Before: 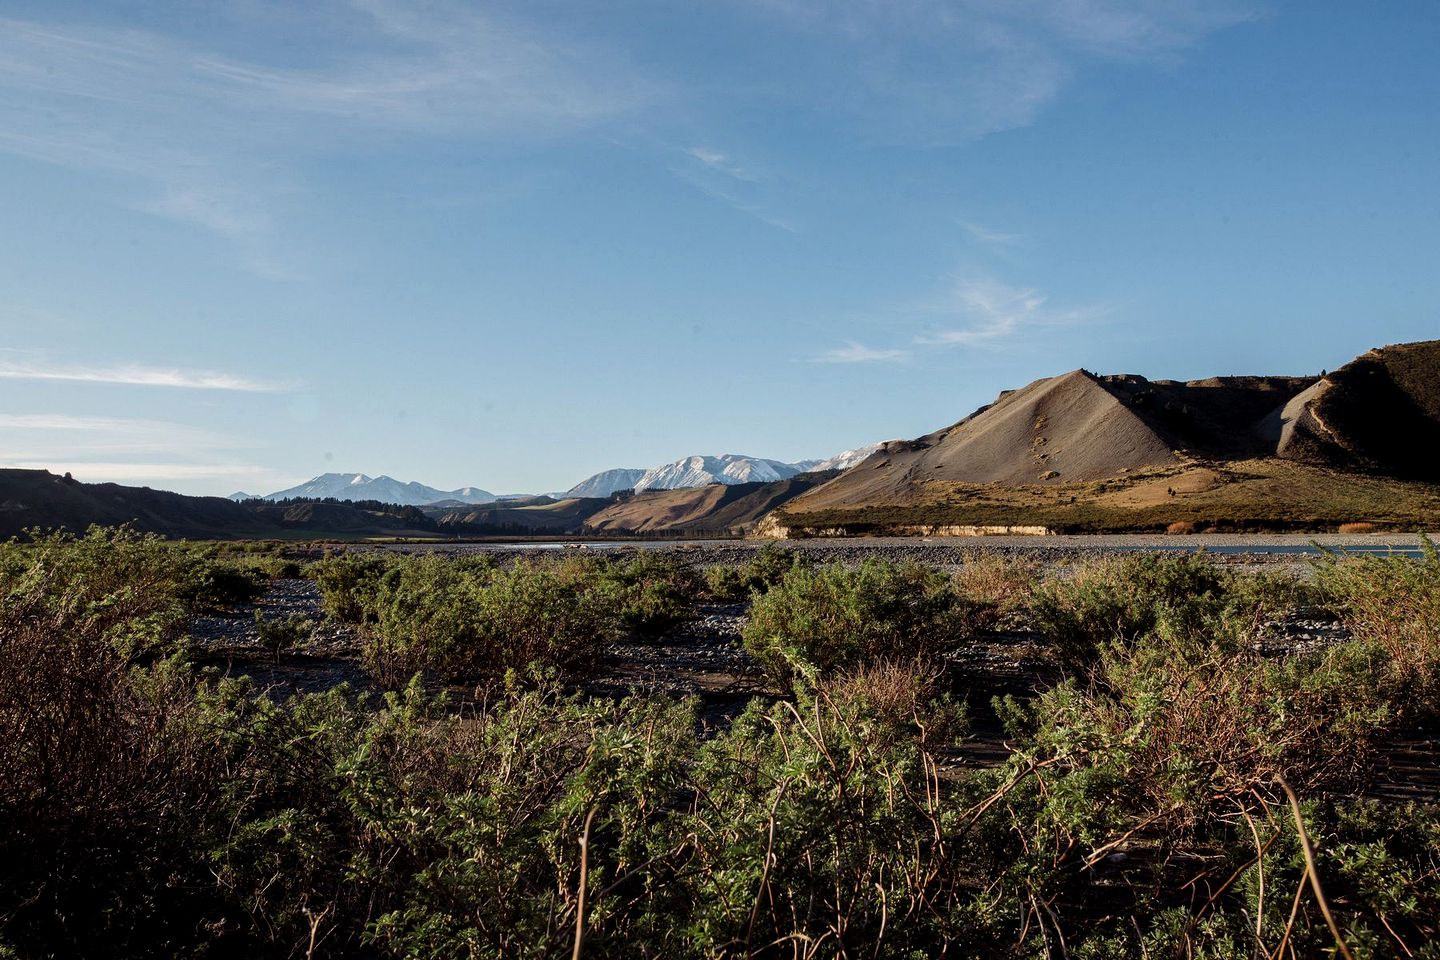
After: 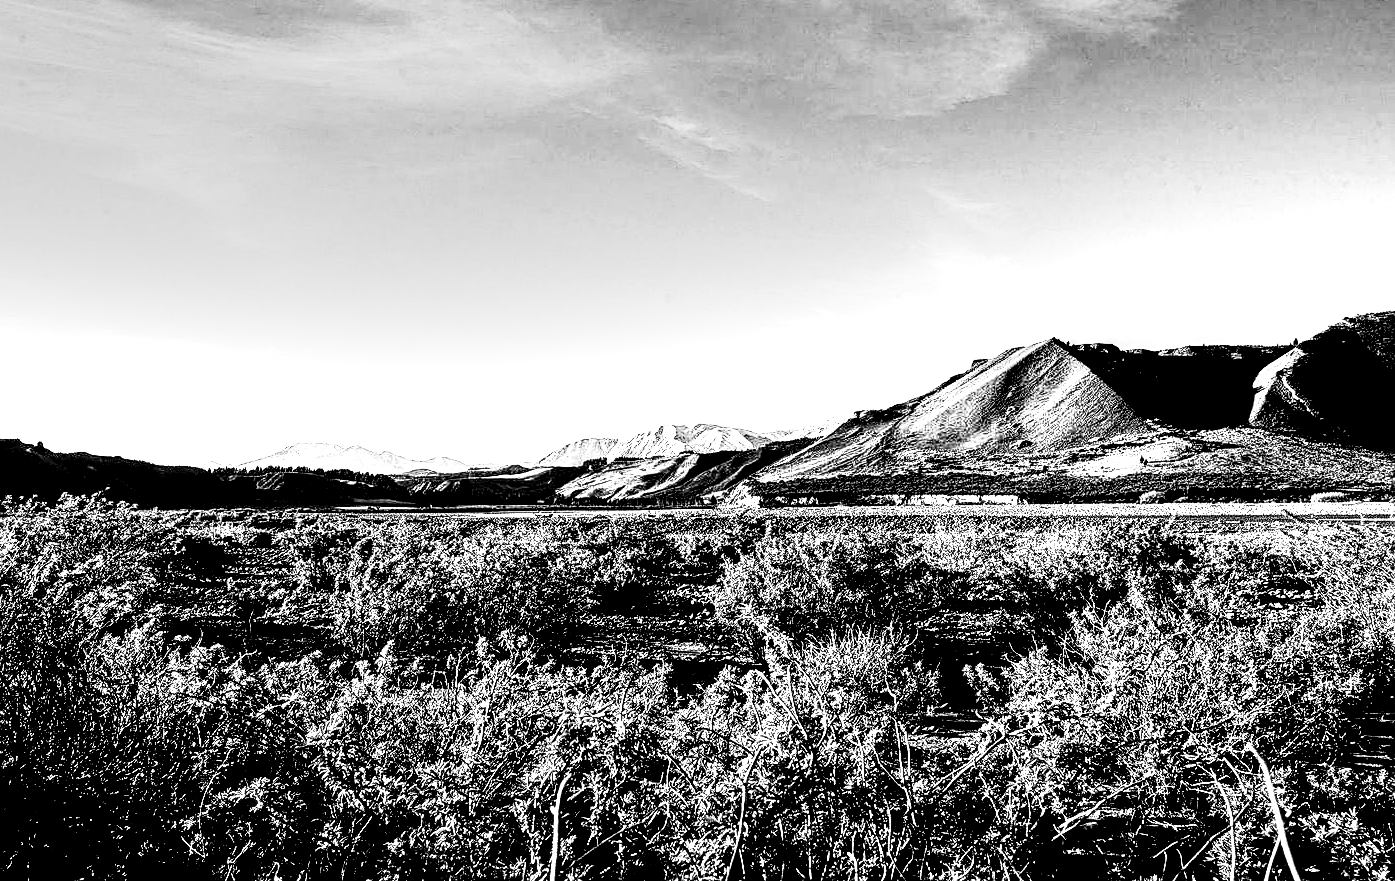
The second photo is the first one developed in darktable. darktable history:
crop: left 1.964%, top 3.251%, right 1.122%, bottom 4.933%
base curve: curves: ch0 [(0, 0) (0.005, 0.002) (0.193, 0.295) (0.399, 0.664) (0.75, 0.928) (1, 1)]
local contrast: highlights 115%, shadows 42%, detail 293%
sharpen: on, module defaults
monochrome: on, module defaults
rgb curve: curves: ch0 [(0, 0) (0.21, 0.15) (0.24, 0.21) (0.5, 0.75) (0.75, 0.96) (0.89, 0.99) (1, 1)]; ch1 [(0, 0.02) (0.21, 0.13) (0.25, 0.2) (0.5, 0.67) (0.75, 0.9) (0.89, 0.97) (1, 1)]; ch2 [(0, 0.02) (0.21, 0.13) (0.25, 0.2) (0.5, 0.67) (0.75, 0.9) (0.89, 0.97) (1, 1)], compensate middle gray true
shadows and highlights: white point adjustment -3.64, highlights -63.34, highlights color adjustment 42%, soften with gaussian
